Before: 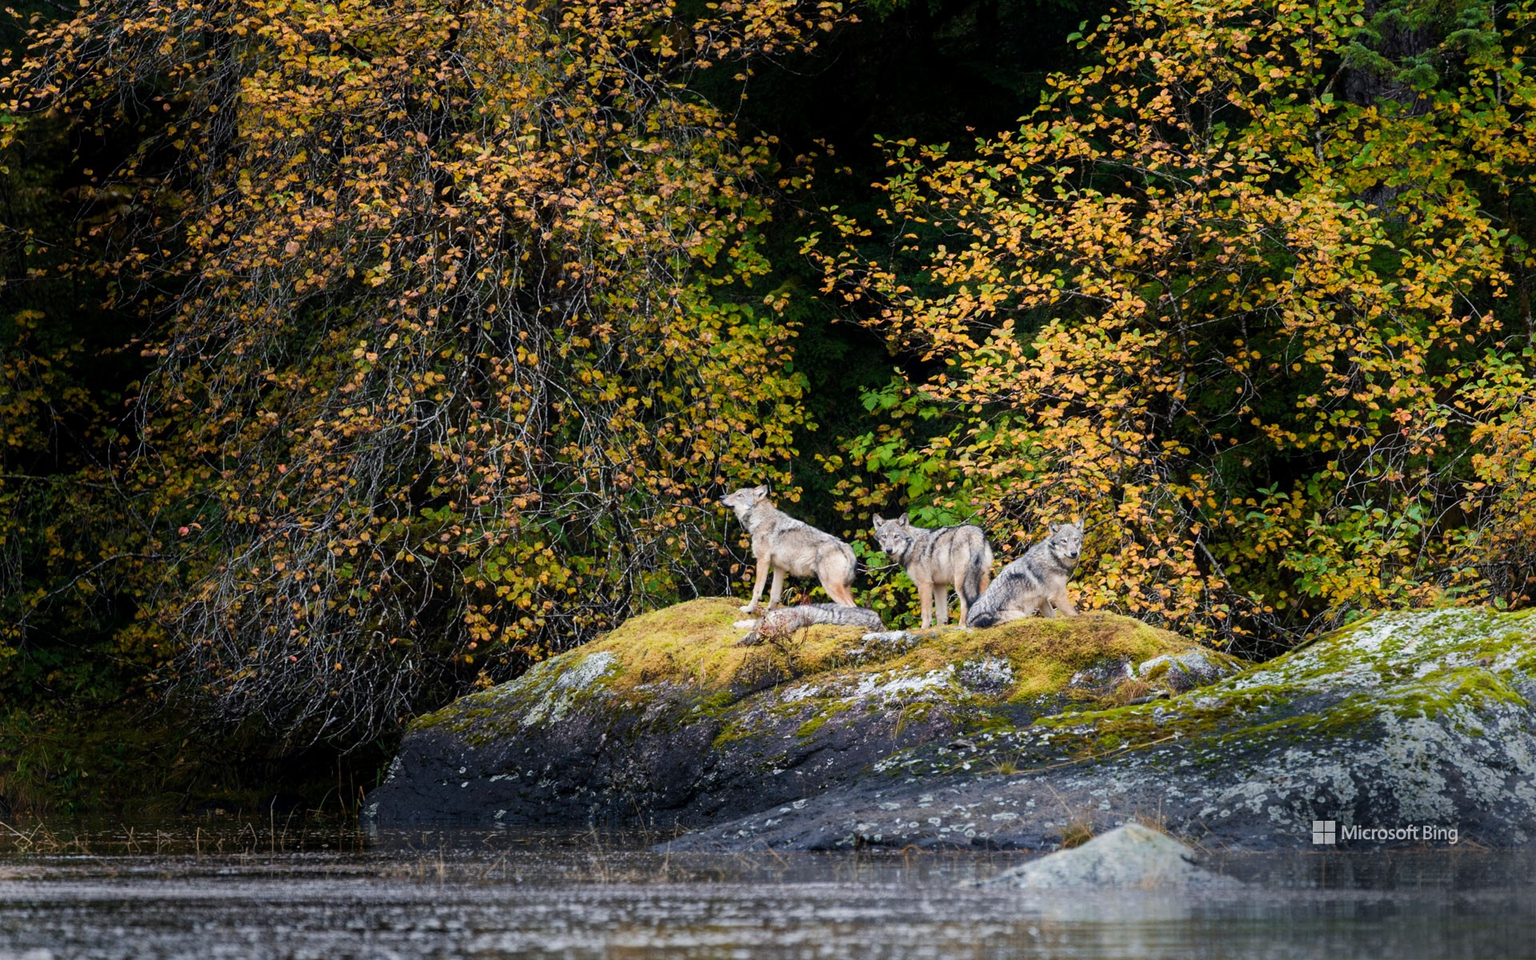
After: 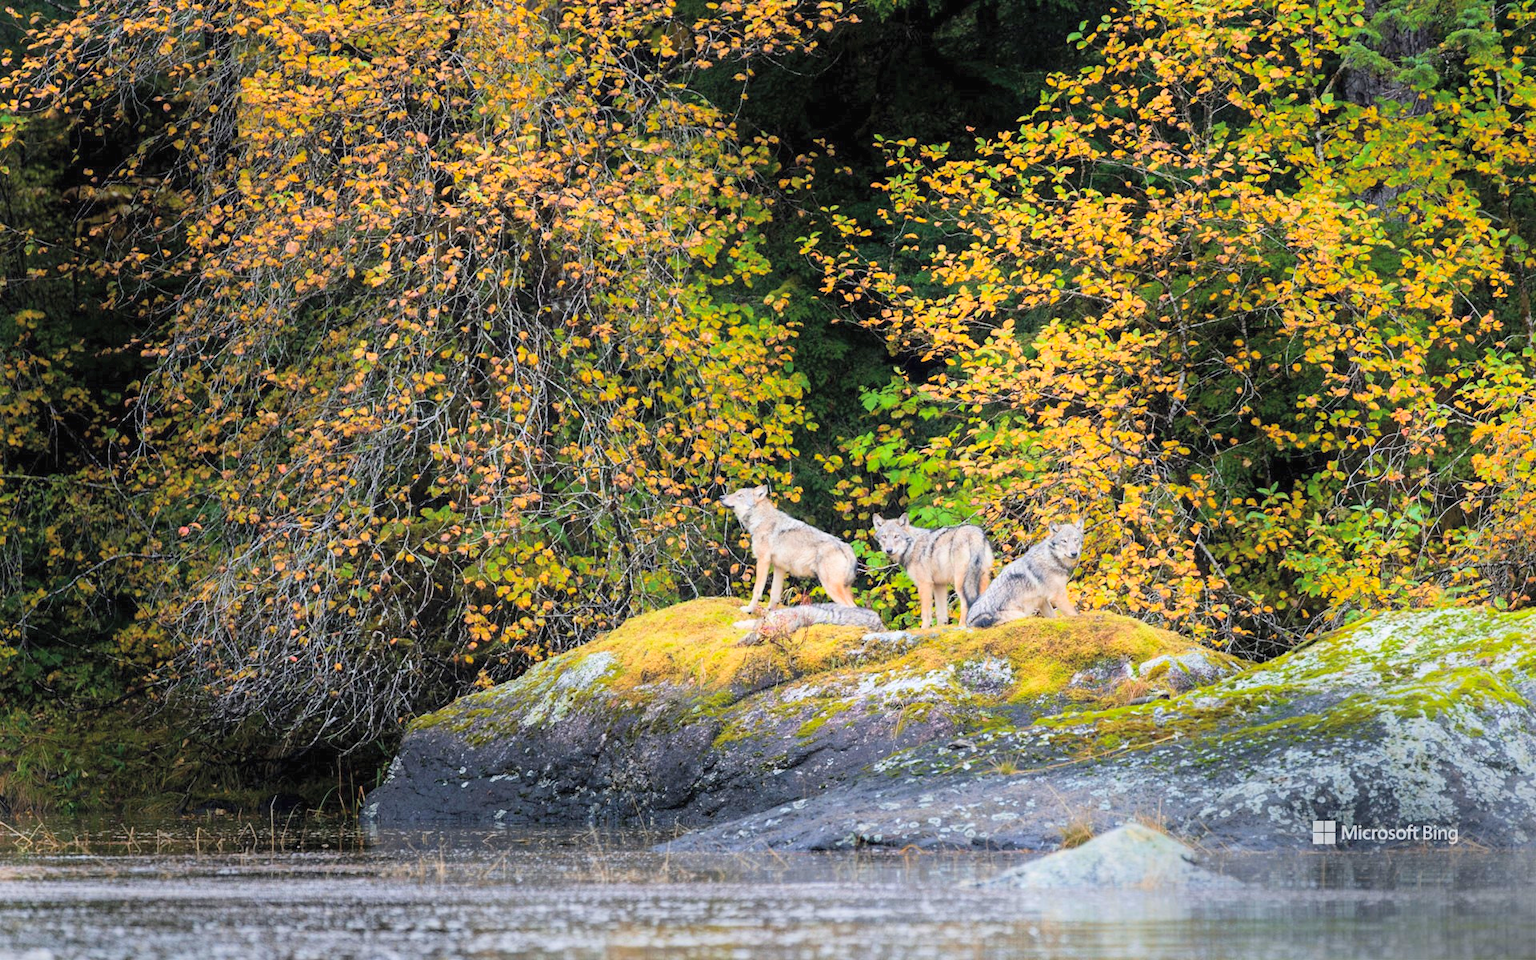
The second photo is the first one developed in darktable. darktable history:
exposure: black level correction 0, exposure 1.2 EV, compensate highlight preservation false
global tonemap: drago (0.7, 100)
